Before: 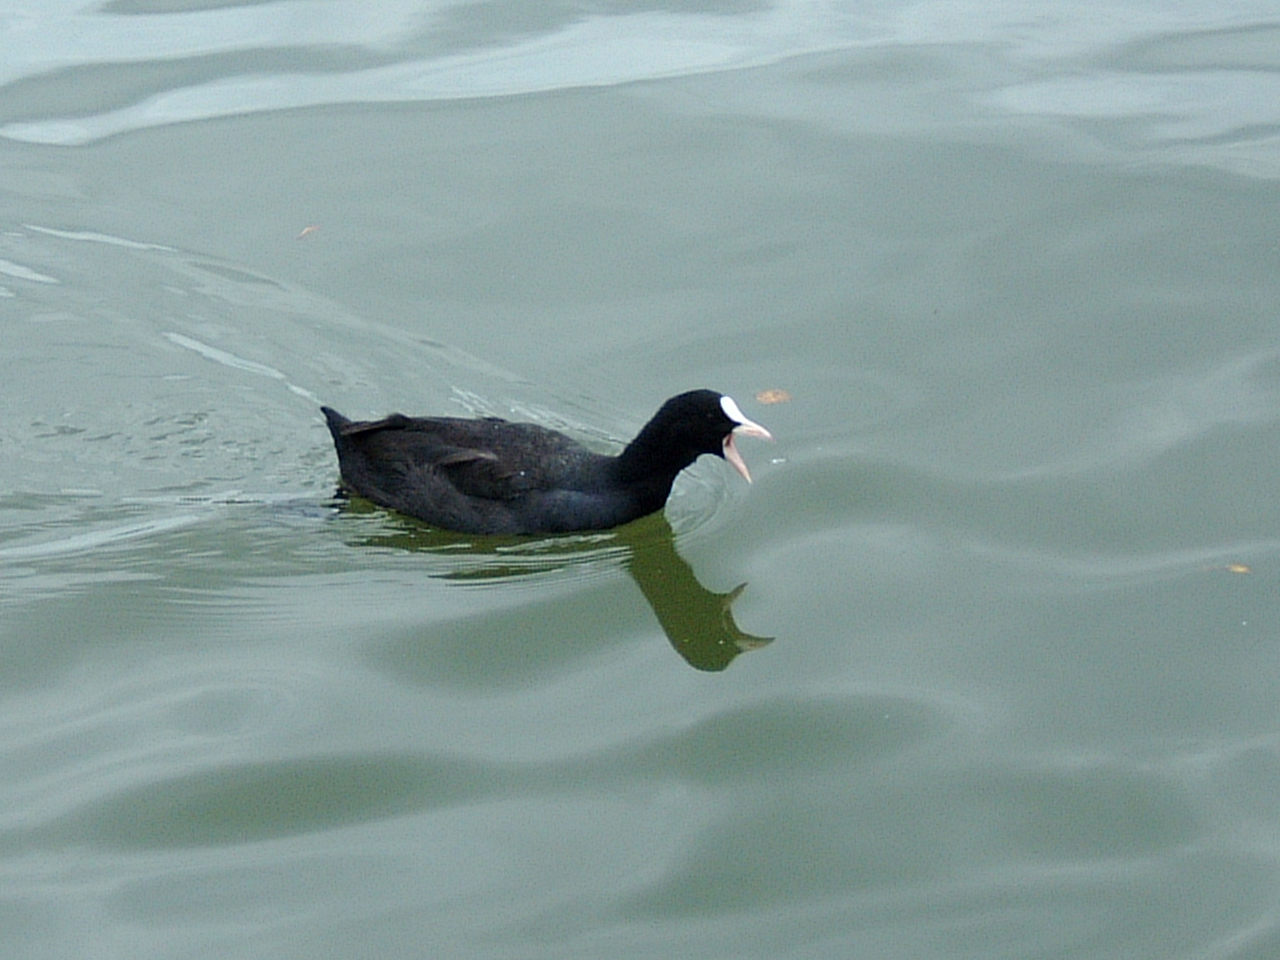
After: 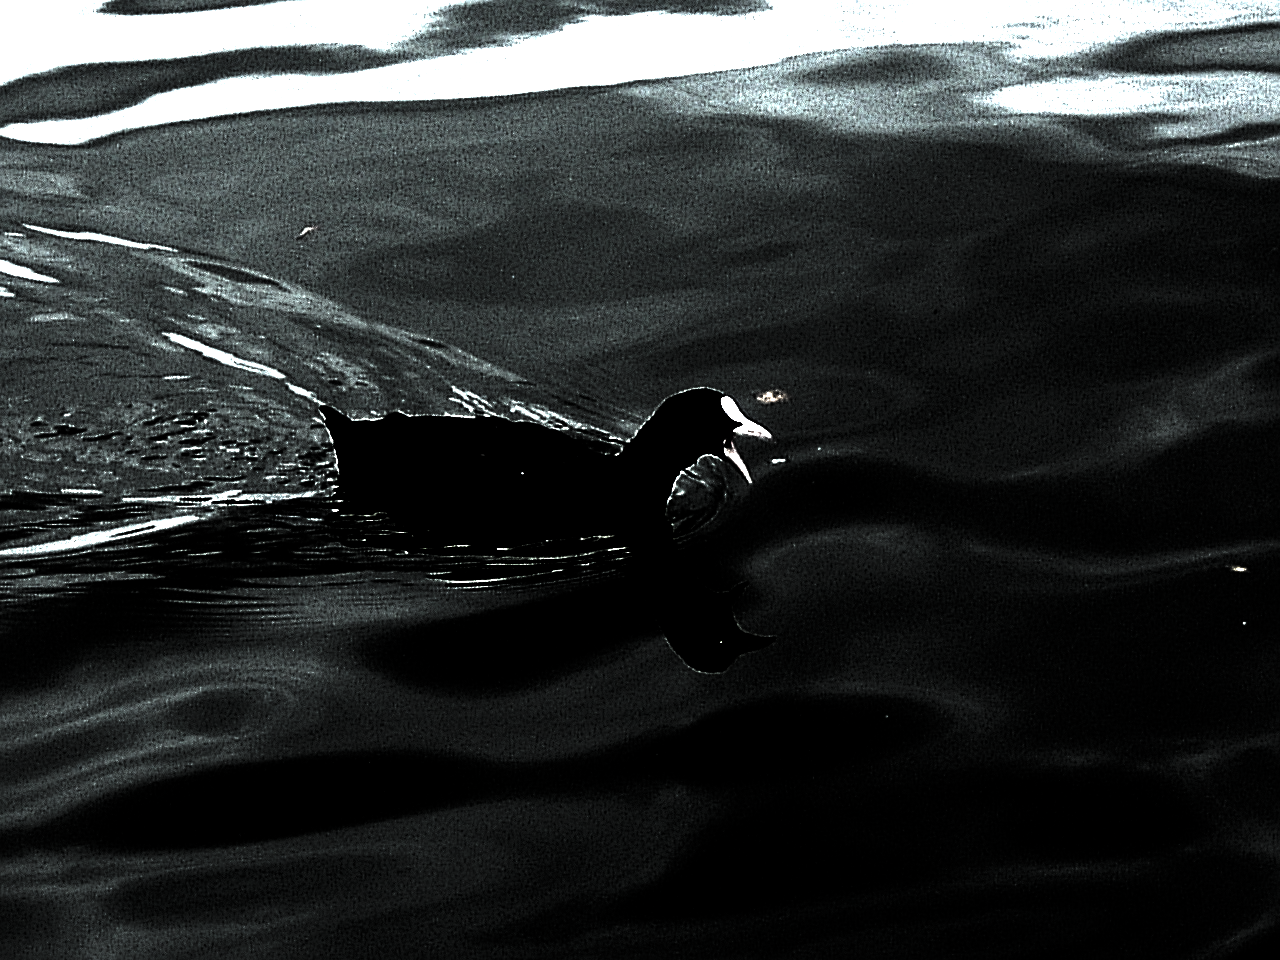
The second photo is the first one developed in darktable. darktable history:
levels: levels [0.721, 0.937, 0.997]
exposure: exposure 1 EV, compensate highlight preservation false
sharpen: on, module defaults
